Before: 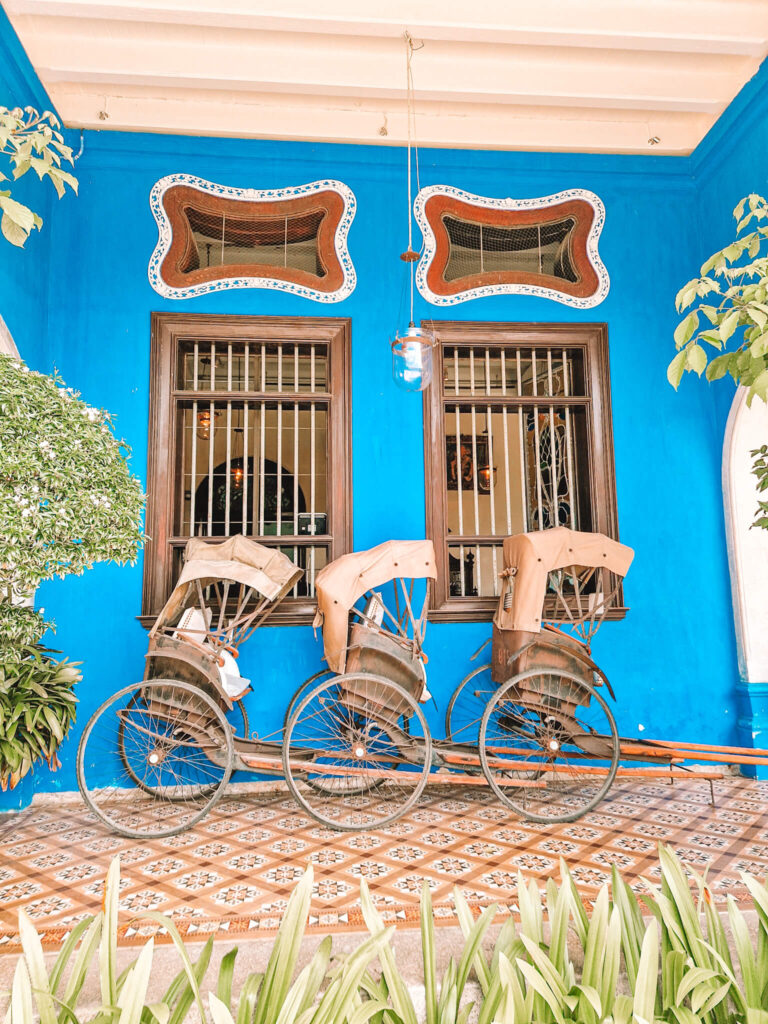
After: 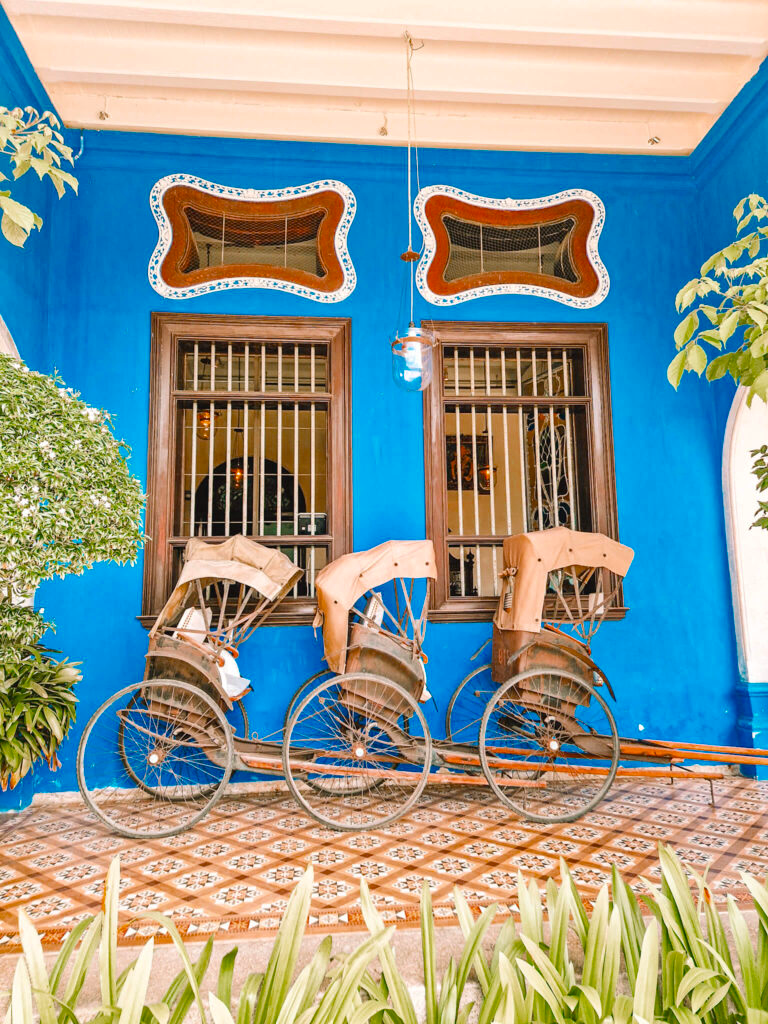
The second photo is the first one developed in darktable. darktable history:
color balance rgb: perceptual saturation grading › global saturation 15.158%, global vibrance 16.477%, saturation formula JzAzBz (2021)
